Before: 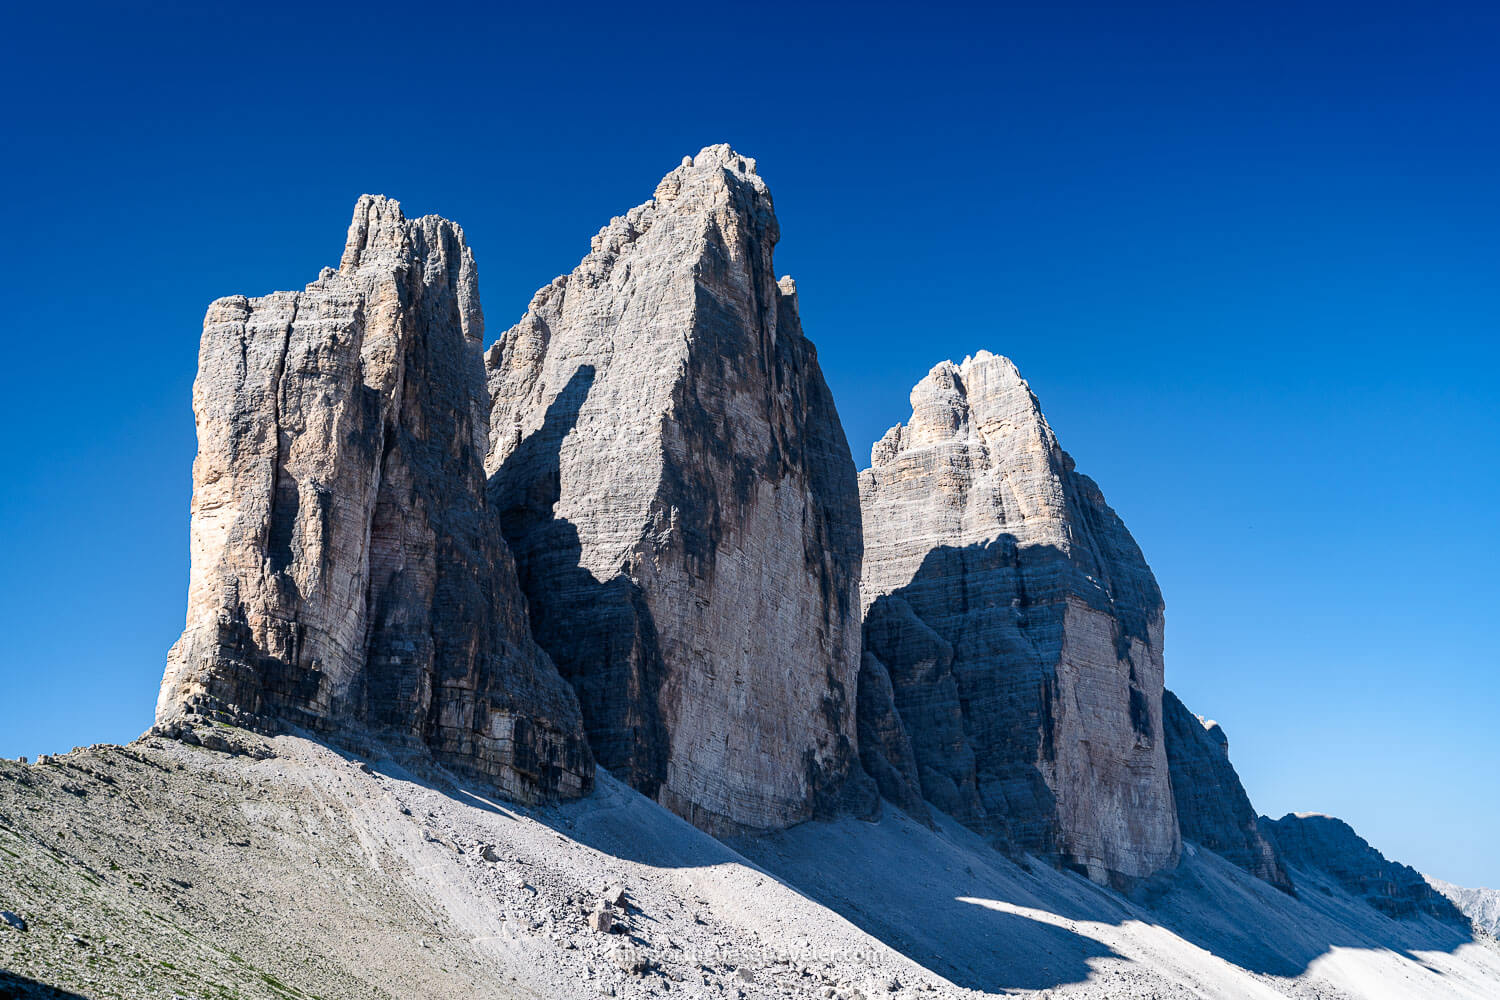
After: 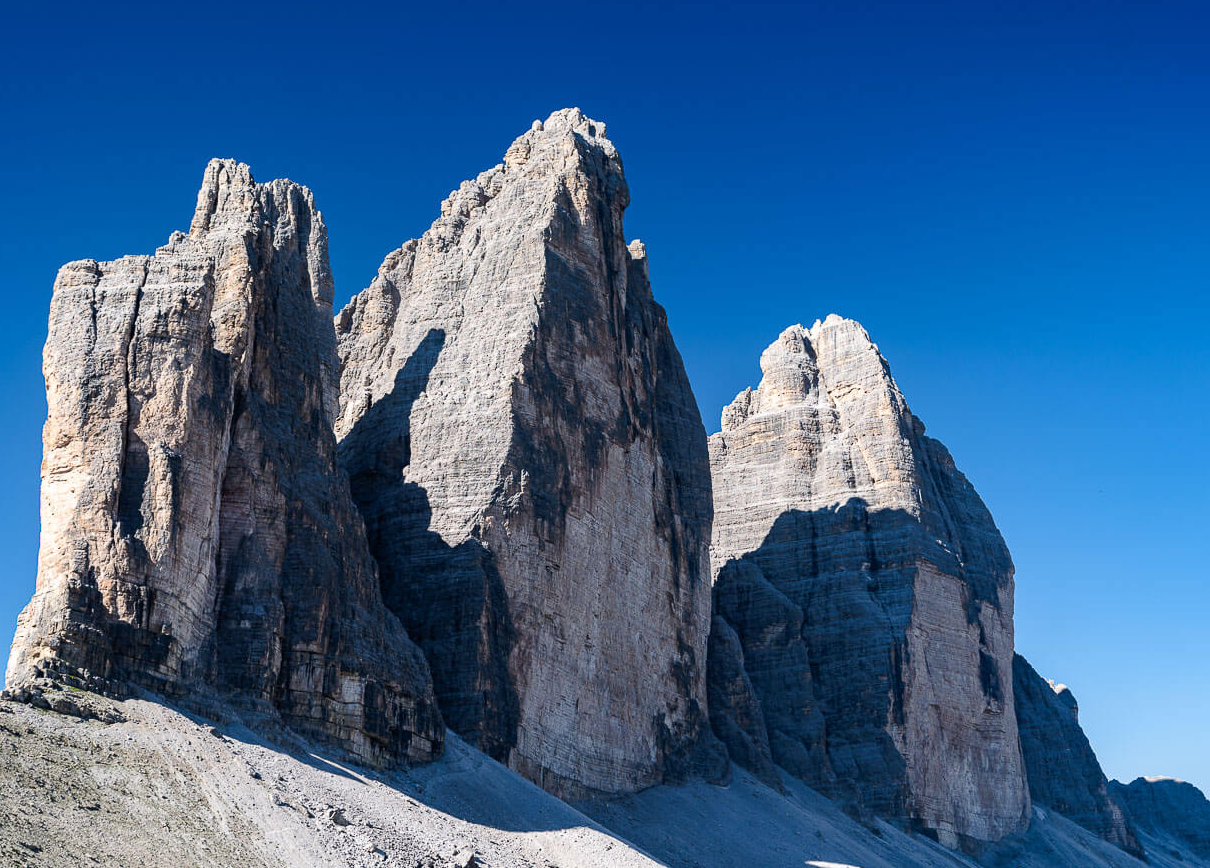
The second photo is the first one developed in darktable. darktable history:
crop: left 10.016%, top 3.614%, right 9.301%, bottom 9.537%
